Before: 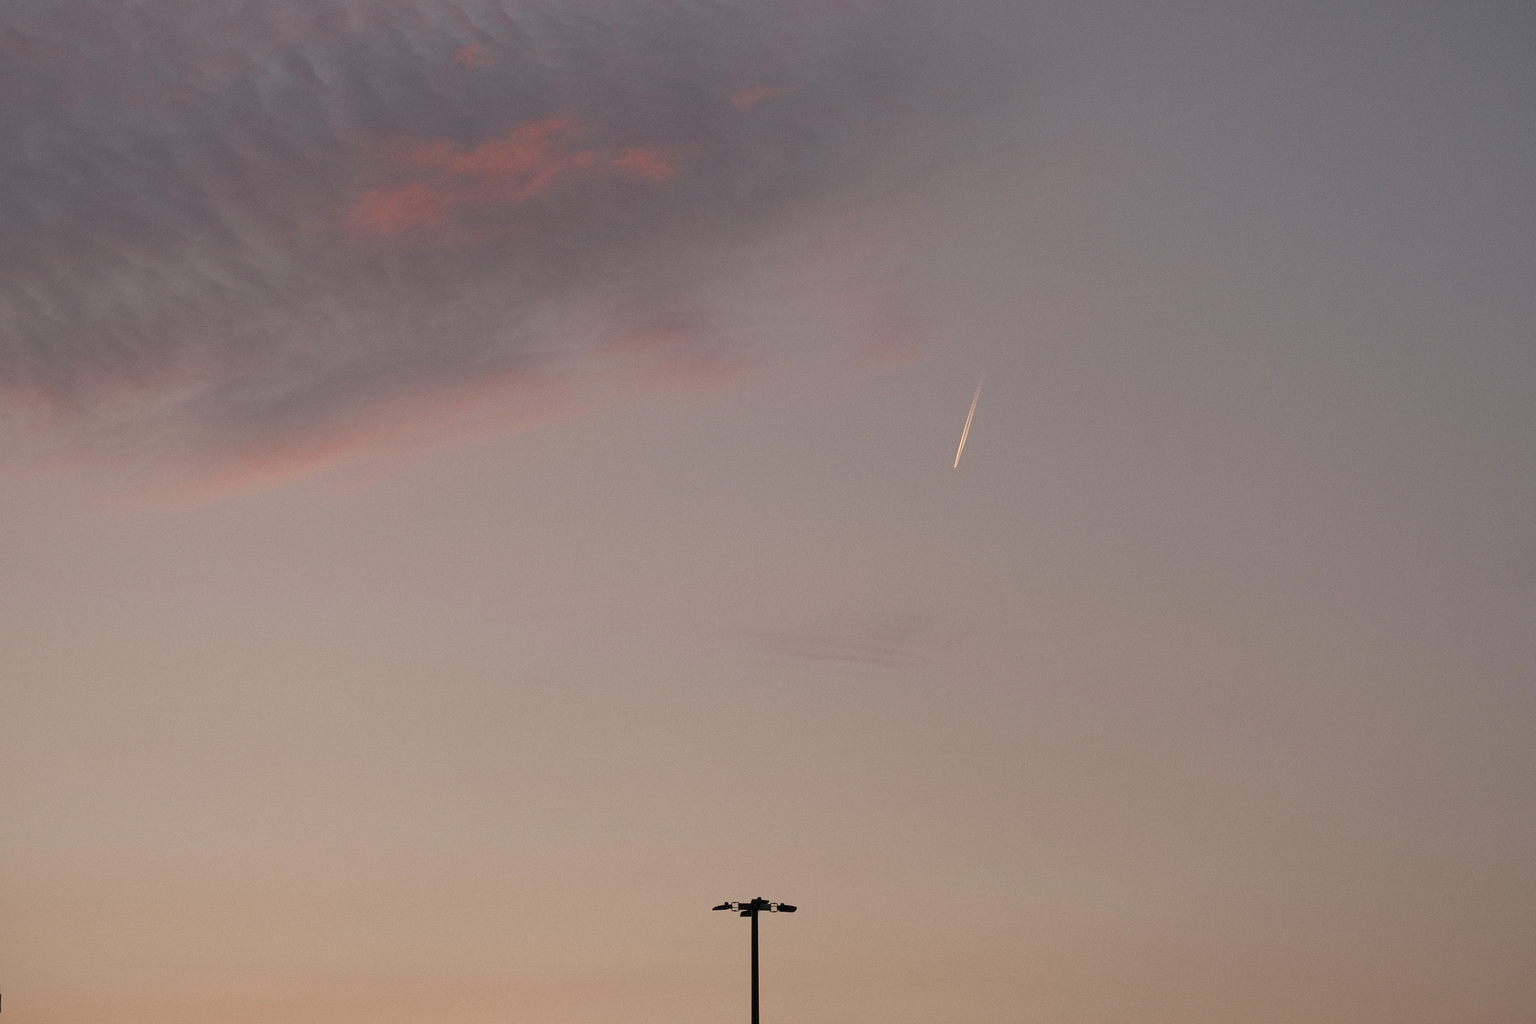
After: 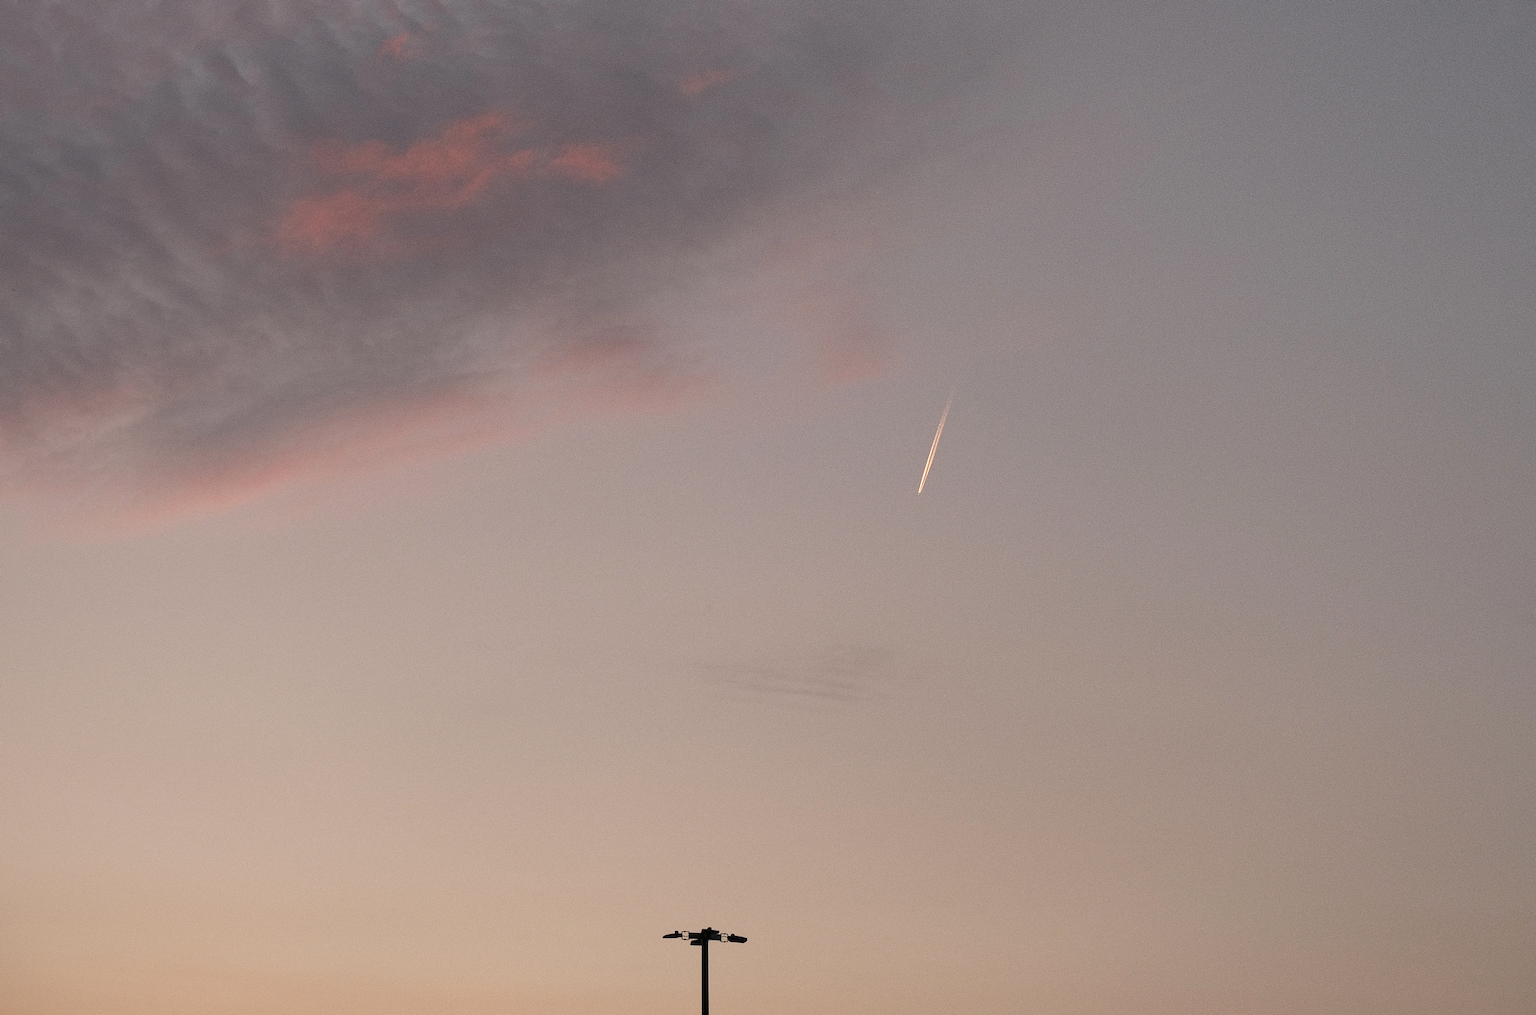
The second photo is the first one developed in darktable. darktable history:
rotate and perspective: rotation 0.062°, lens shift (vertical) 0.115, lens shift (horizontal) -0.133, crop left 0.047, crop right 0.94, crop top 0.061, crop bottom 0.94
tone equalizer: -8 EV -0.417 EV, -7 EV -0.389 EV, -6 EV -0.333 EV, -5 EV -0.222 EV, -3 EV 0.222 EV, -2 EV 0.333 EV, -1 EV 0.389 EV, +0 EV 0.417 EV, edges refinement/feathering 500, mask exposure compensation -1.57 EV, preserve details no
